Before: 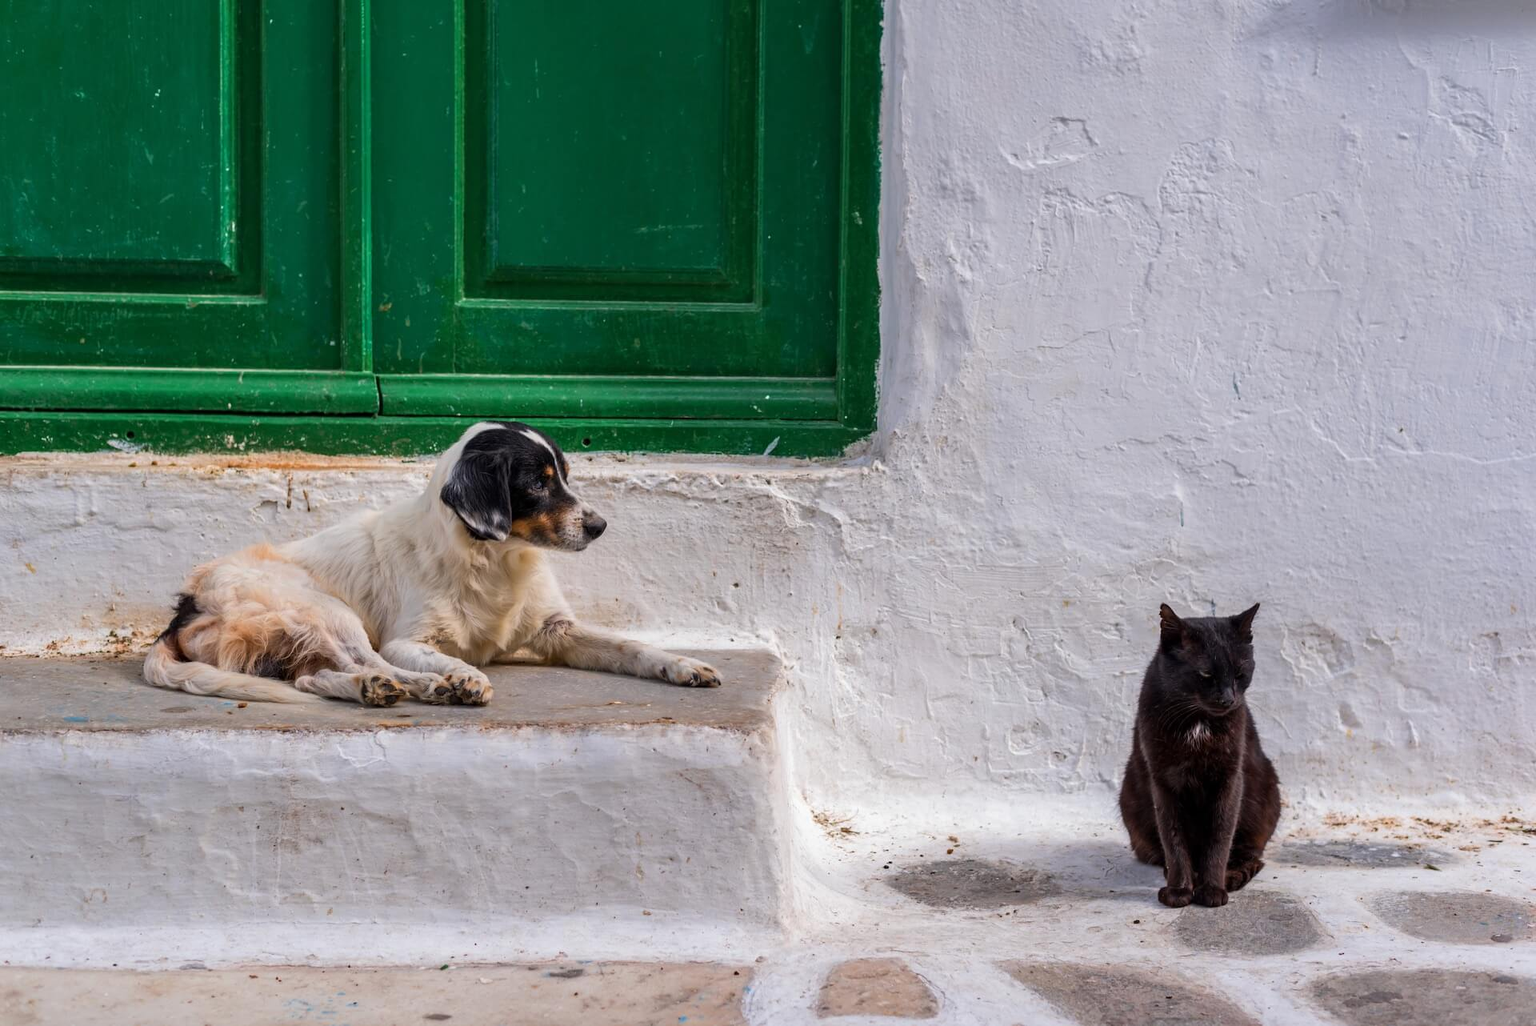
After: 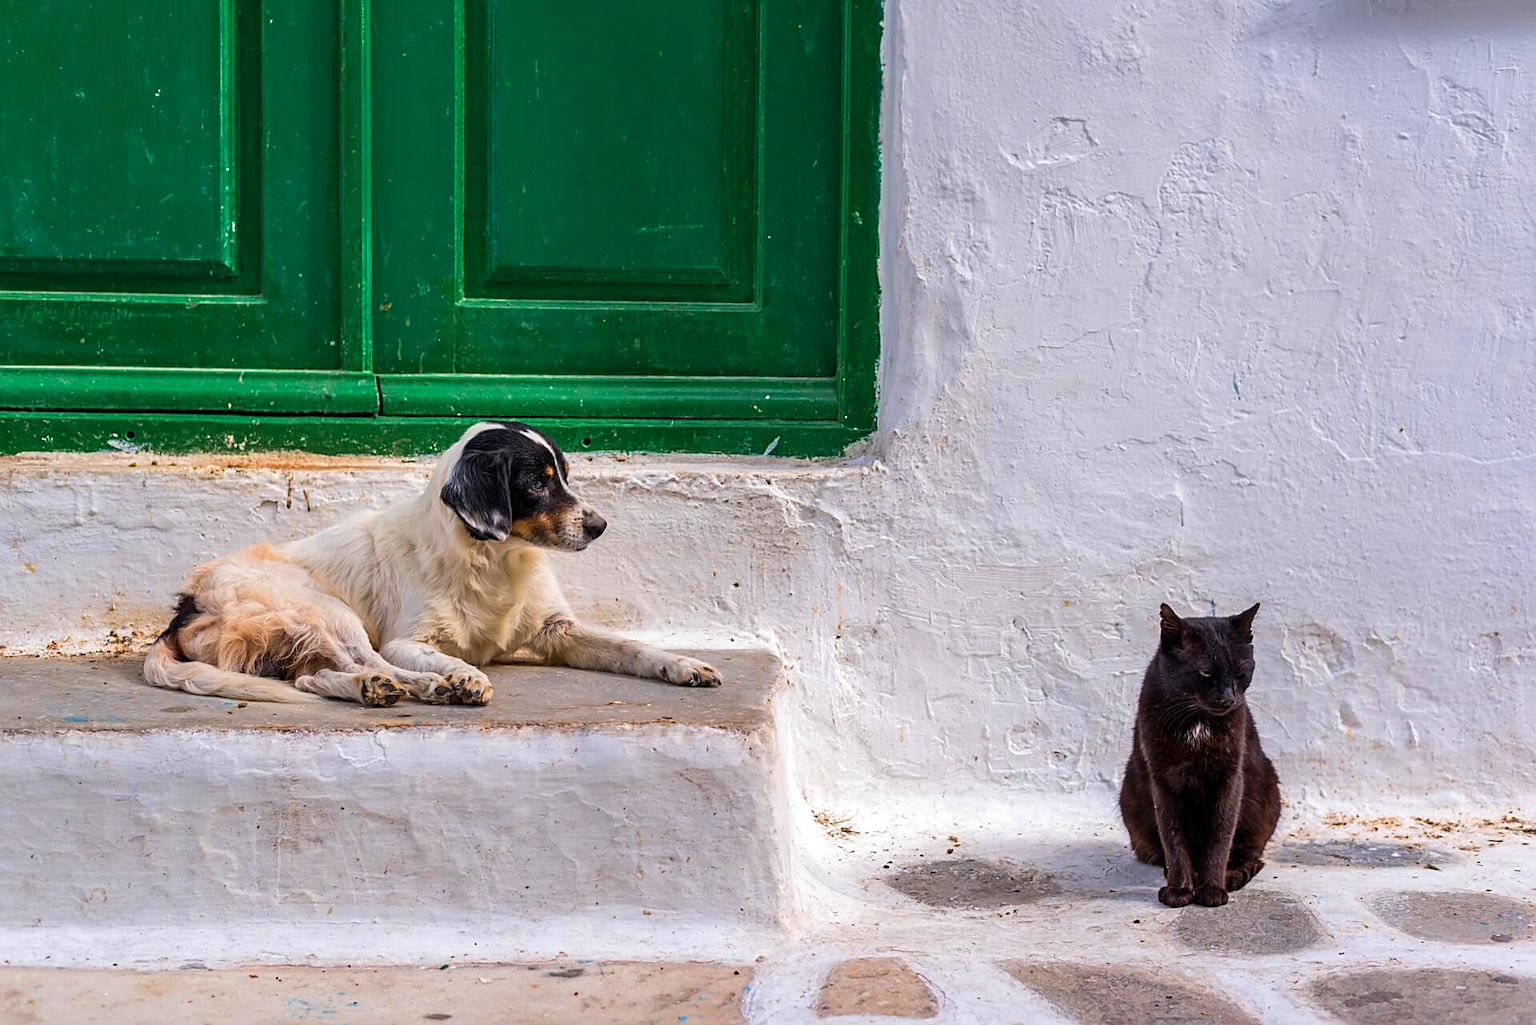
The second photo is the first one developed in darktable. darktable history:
velvia: on, module defaults
sharpen: on, module defaults
exposure: exposure 0.2 EV, compensate highlight preservation false
